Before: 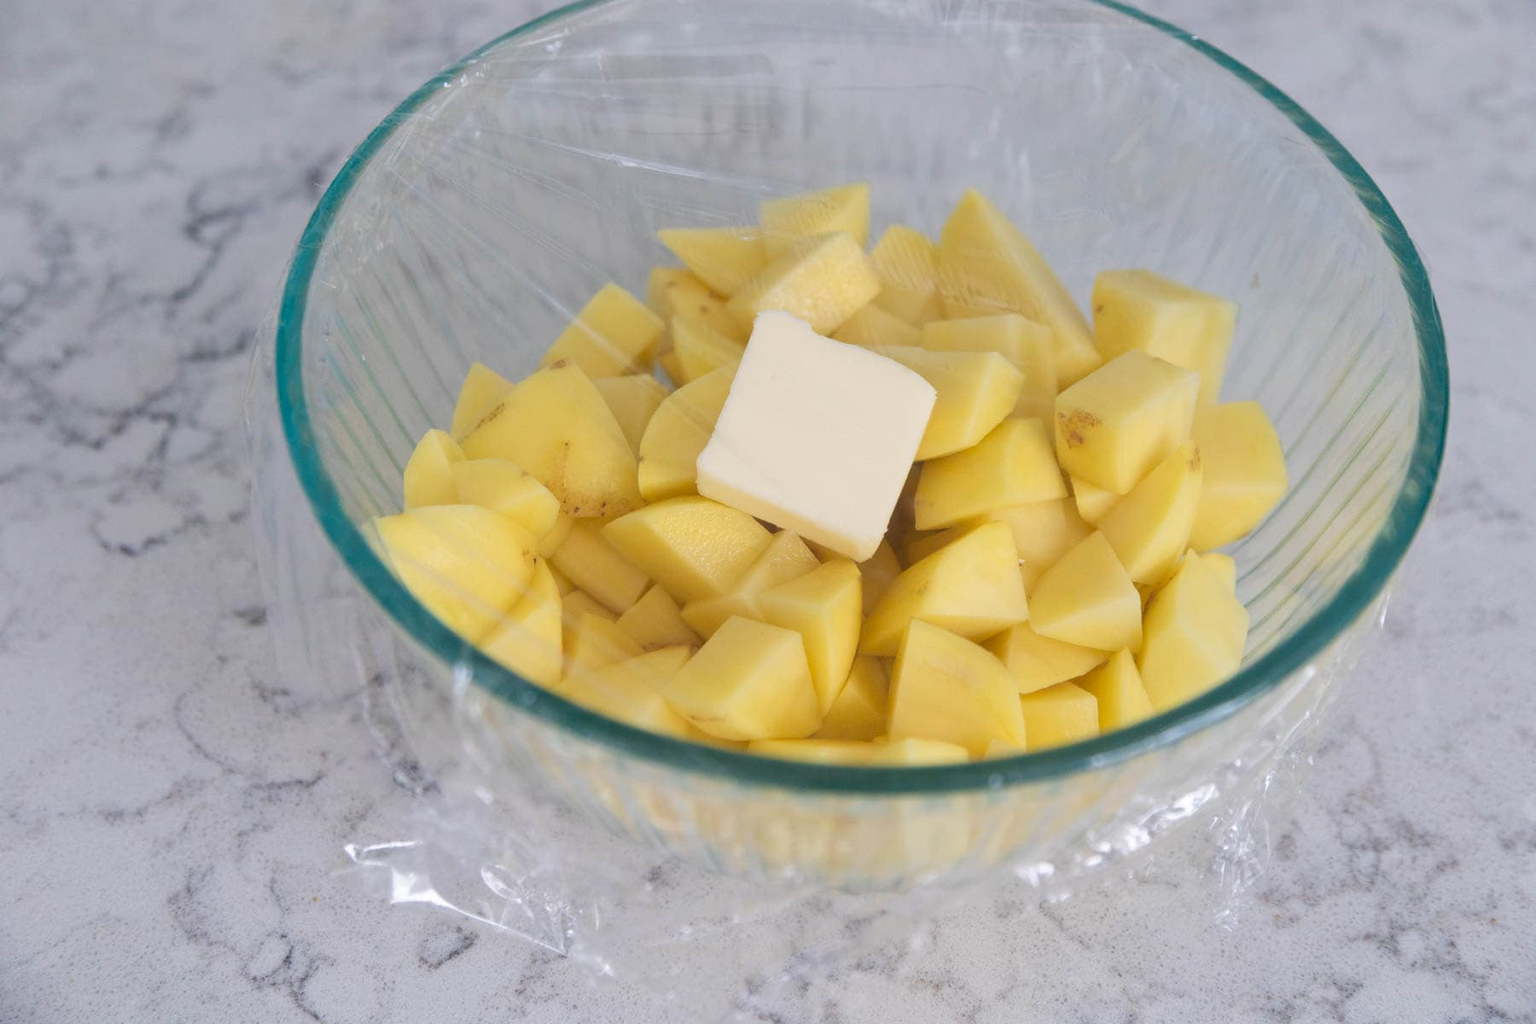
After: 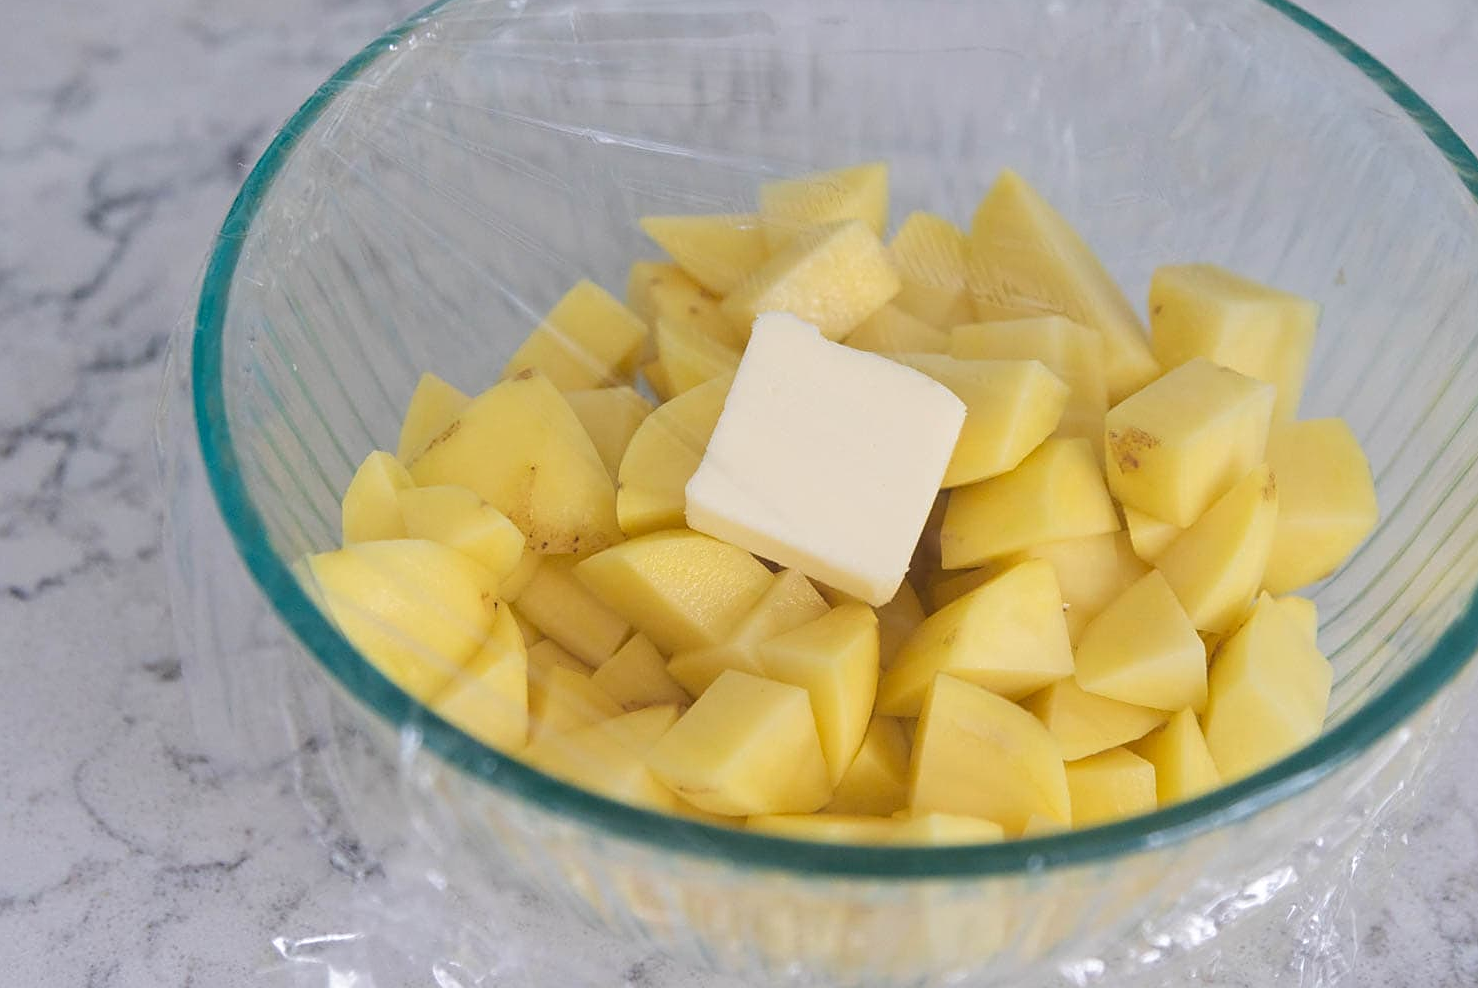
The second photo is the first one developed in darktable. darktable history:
crop and rotate: left 7.289%, top 4.411%, right 10.567%, bottom 13.235%
tone equalizer: edges refinement/feathering 500, mask exposure compensation -1.57 EV, preserve details no
sharpen: on, module defaults
